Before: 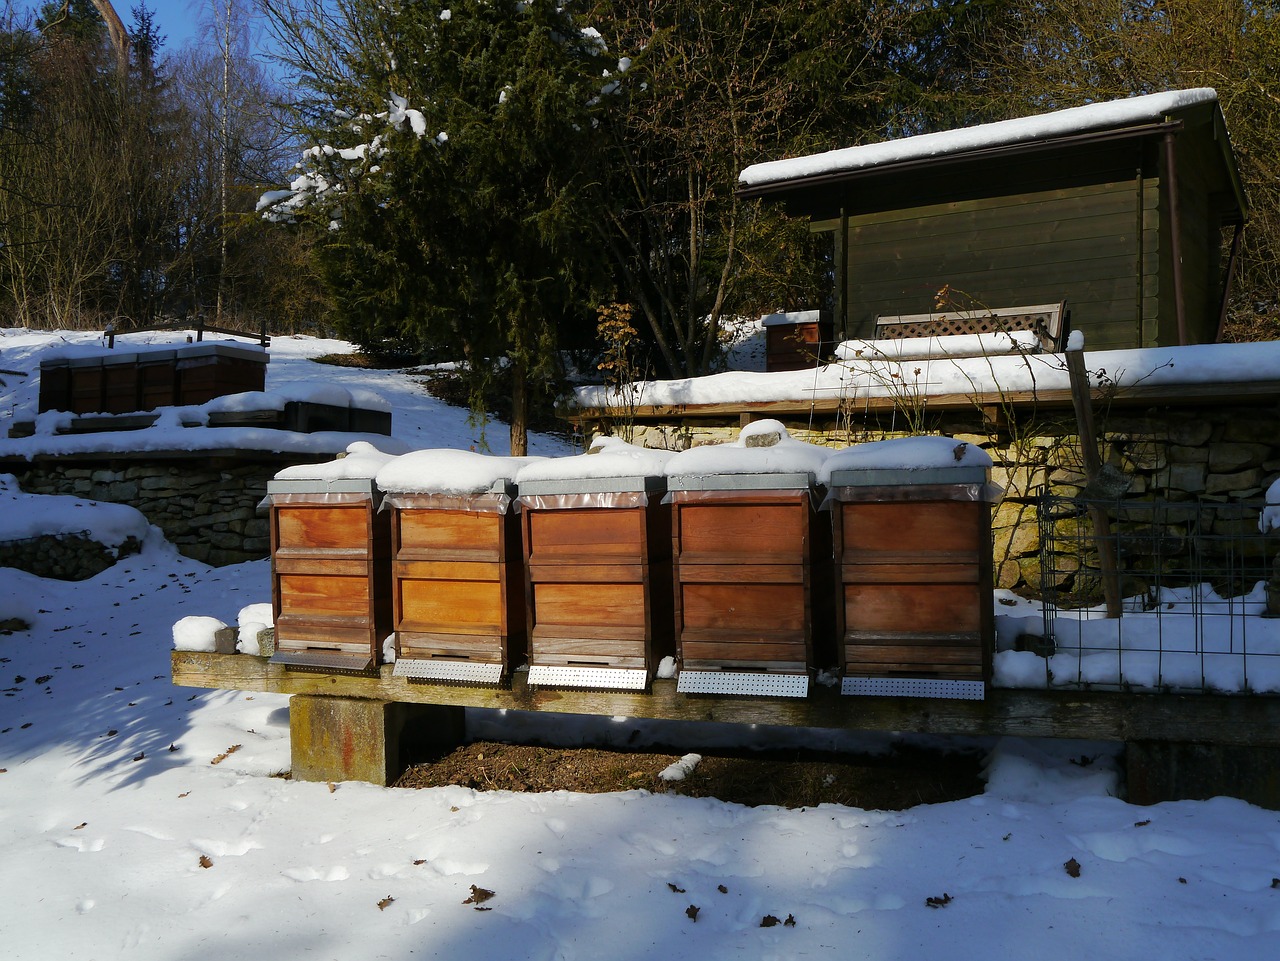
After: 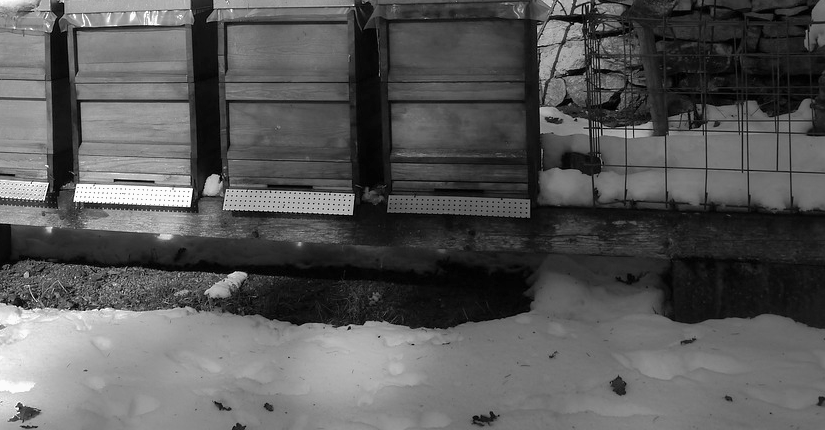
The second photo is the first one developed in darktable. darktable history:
shadows and highlights: shadows 40, highlights -60
crop and rotate: left 35.509%, top 50.238%, bottom 4.934%
white balance: red 1.467, blue 0.684
monochrome: on, module defaults
